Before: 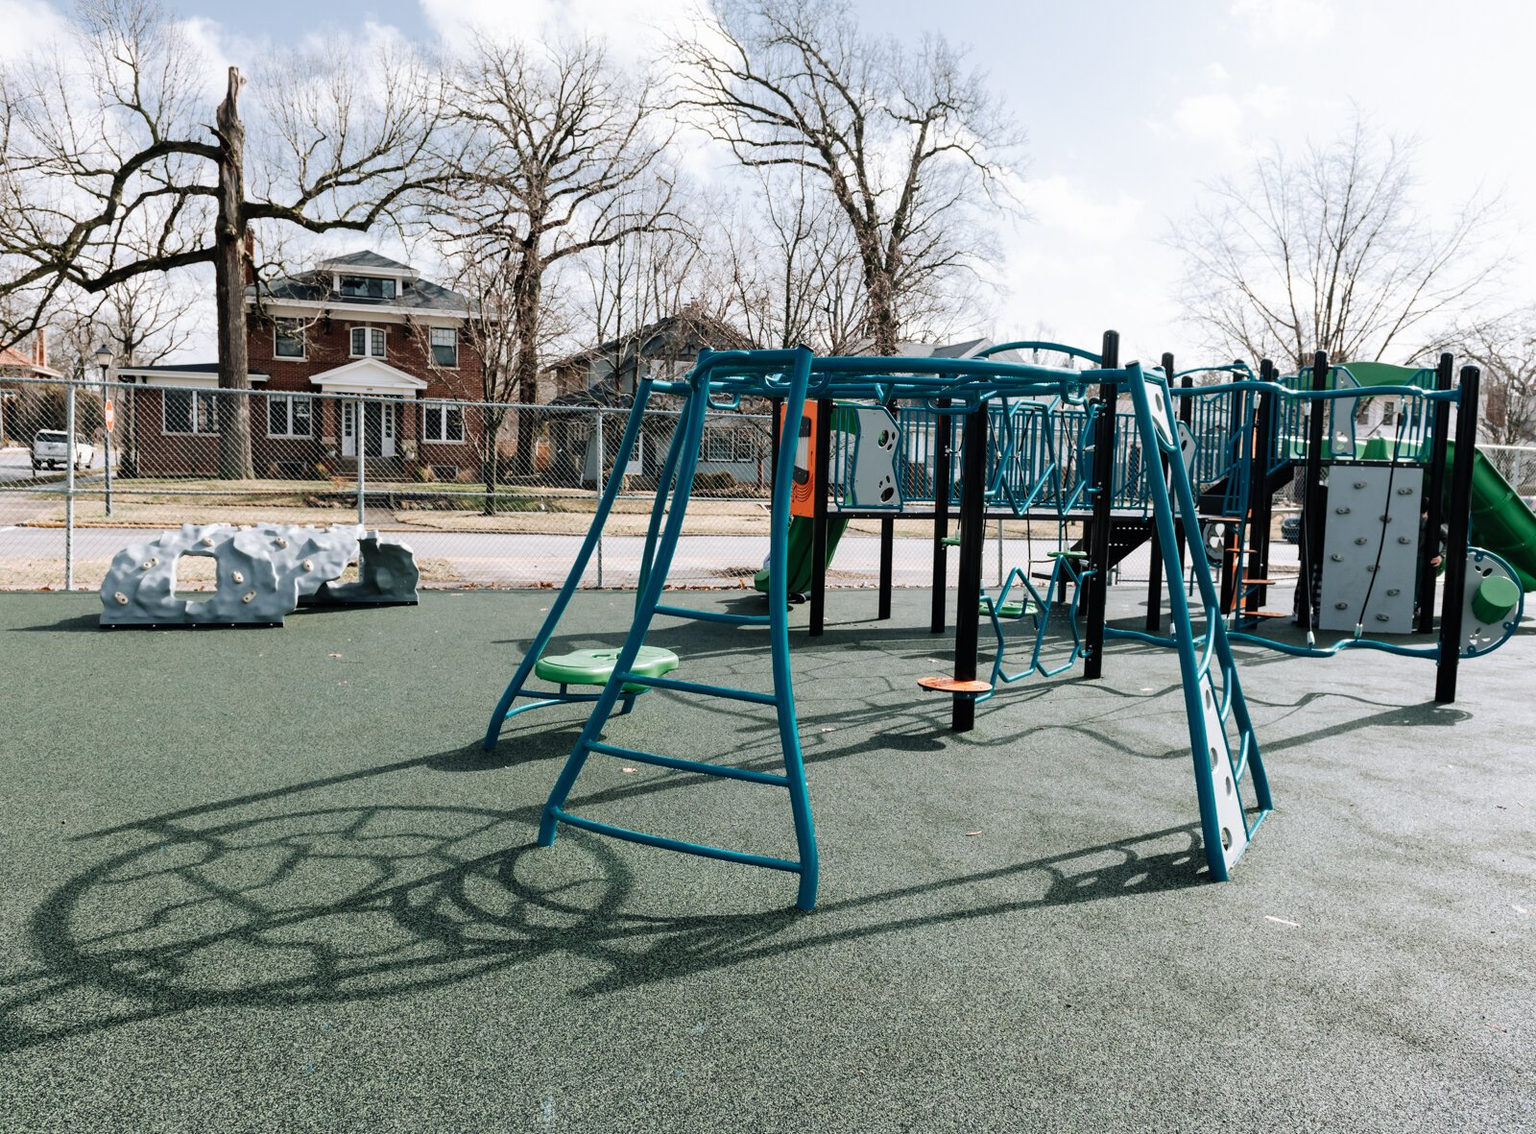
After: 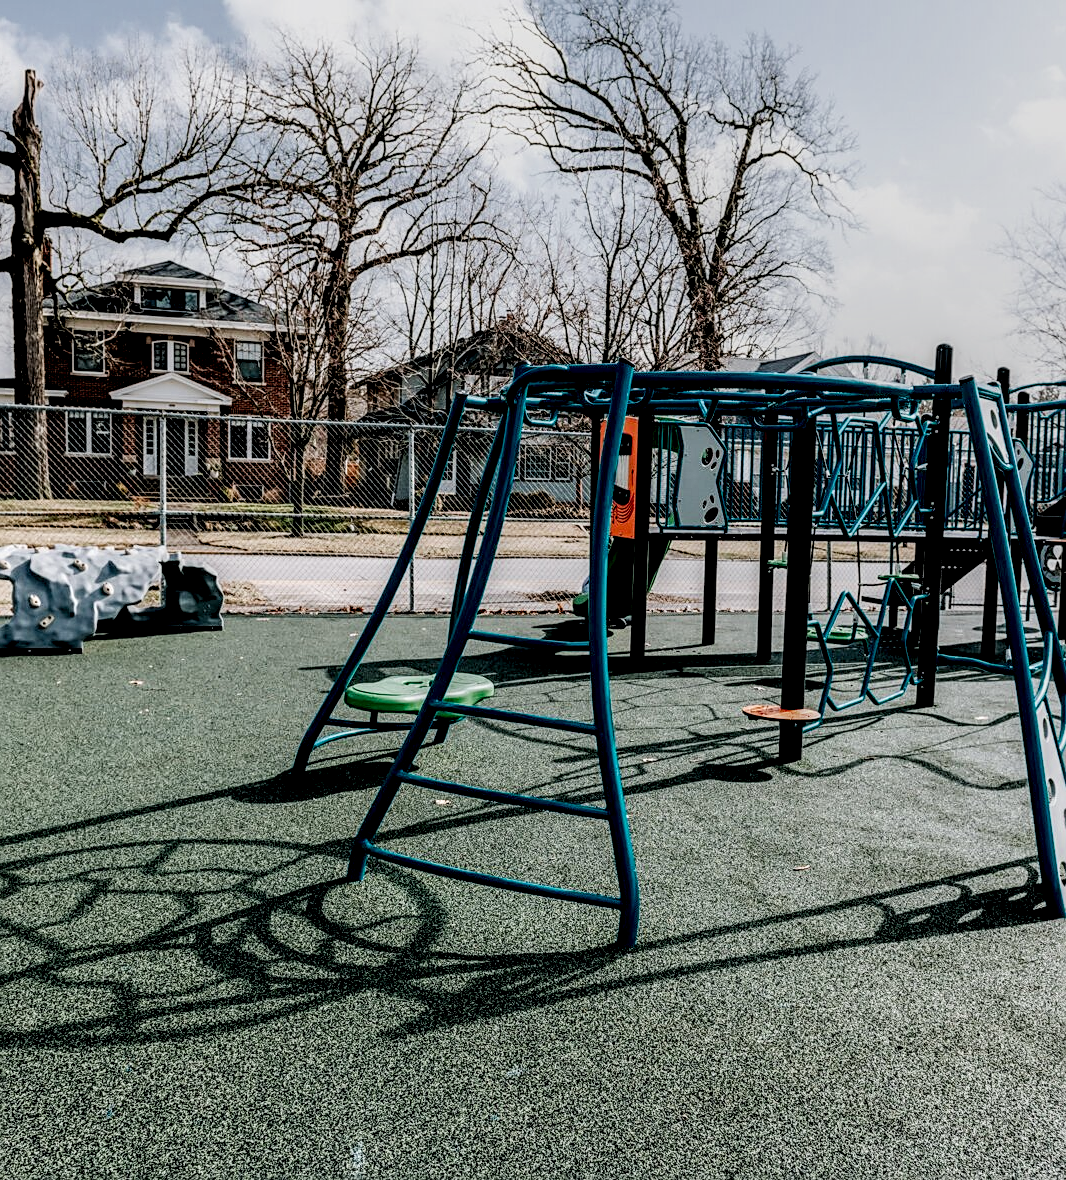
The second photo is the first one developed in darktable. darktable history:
local contrast: highlights 16%, detail 185%
tone curve: curves: ch0 [(0, 0) (0.003, 0) (0.011, 0.001) (0.025, 0.003) (0.044, 0.006) (0.069, 0.009) (0.1, 0.013) (0.136, 0.032) (0.177, 0.067) (0.224, 0.121) (0.277, 0.185) (0.335, 0.255) (0.399, 0.333) (0.468, 0.417) (0.543, 0.508) (0.623, 0.606) (0.709, 0.71) (0.801, 0.819) (0.898, 0.926) (1, 1)], preserve colors none
crop and rotate: left 13.395%, right 19.957%
sharpen: on, module defaults
filmic rgb: black relative exposure -7.43 EV, white relative exposure 4.83 EV, hardness 3.4
